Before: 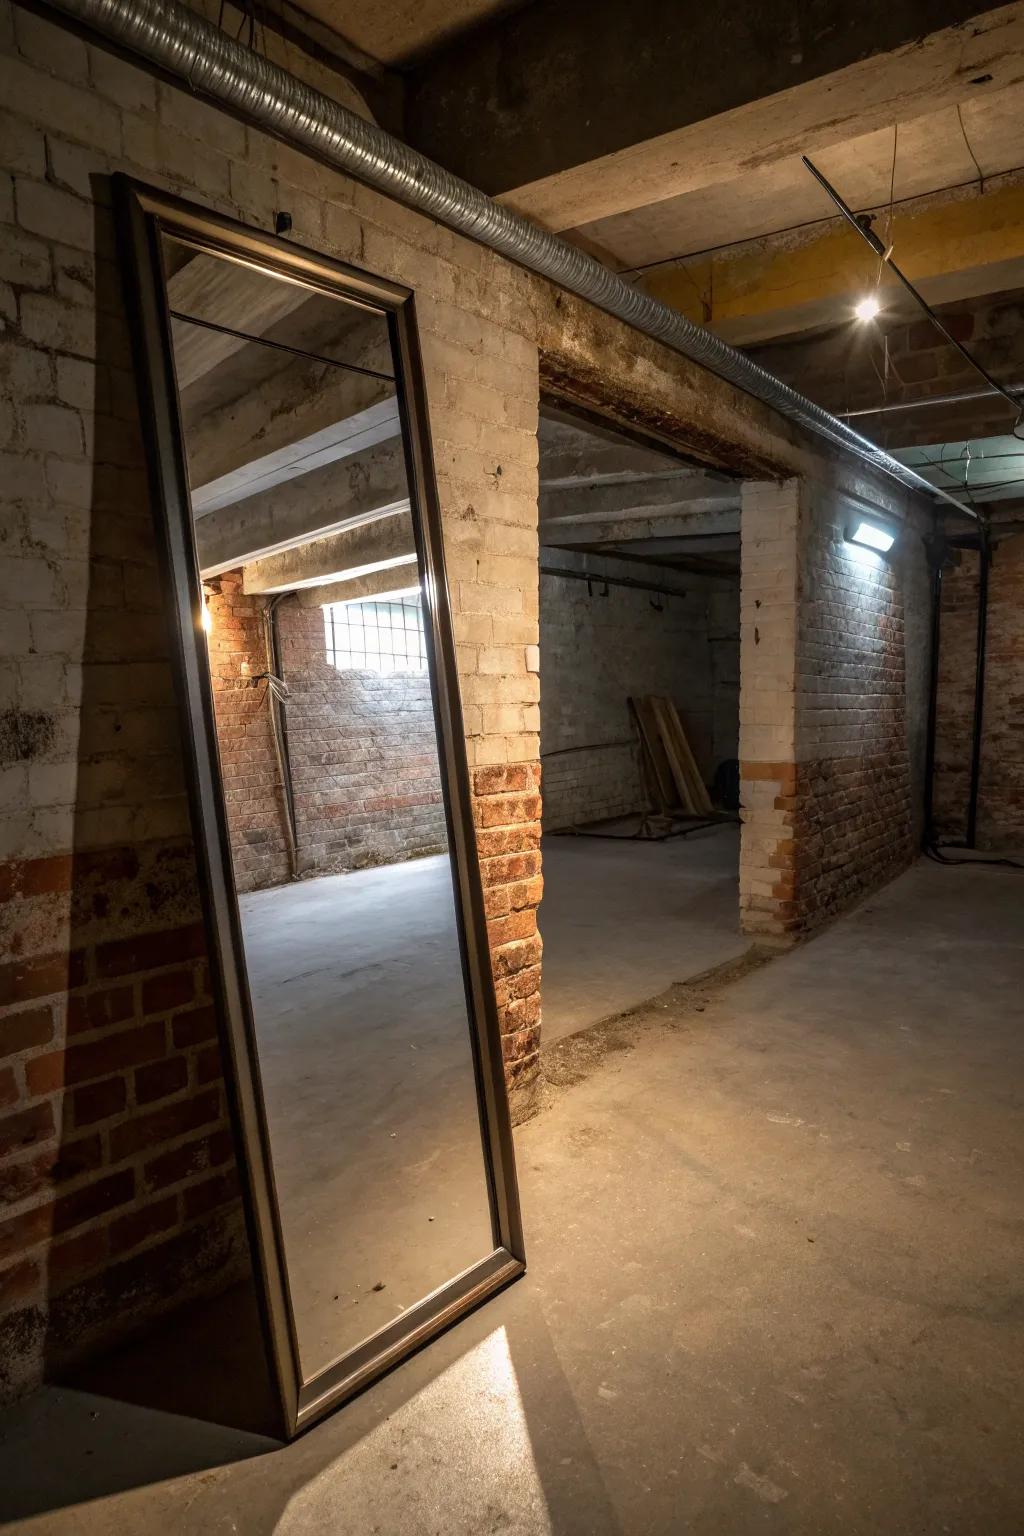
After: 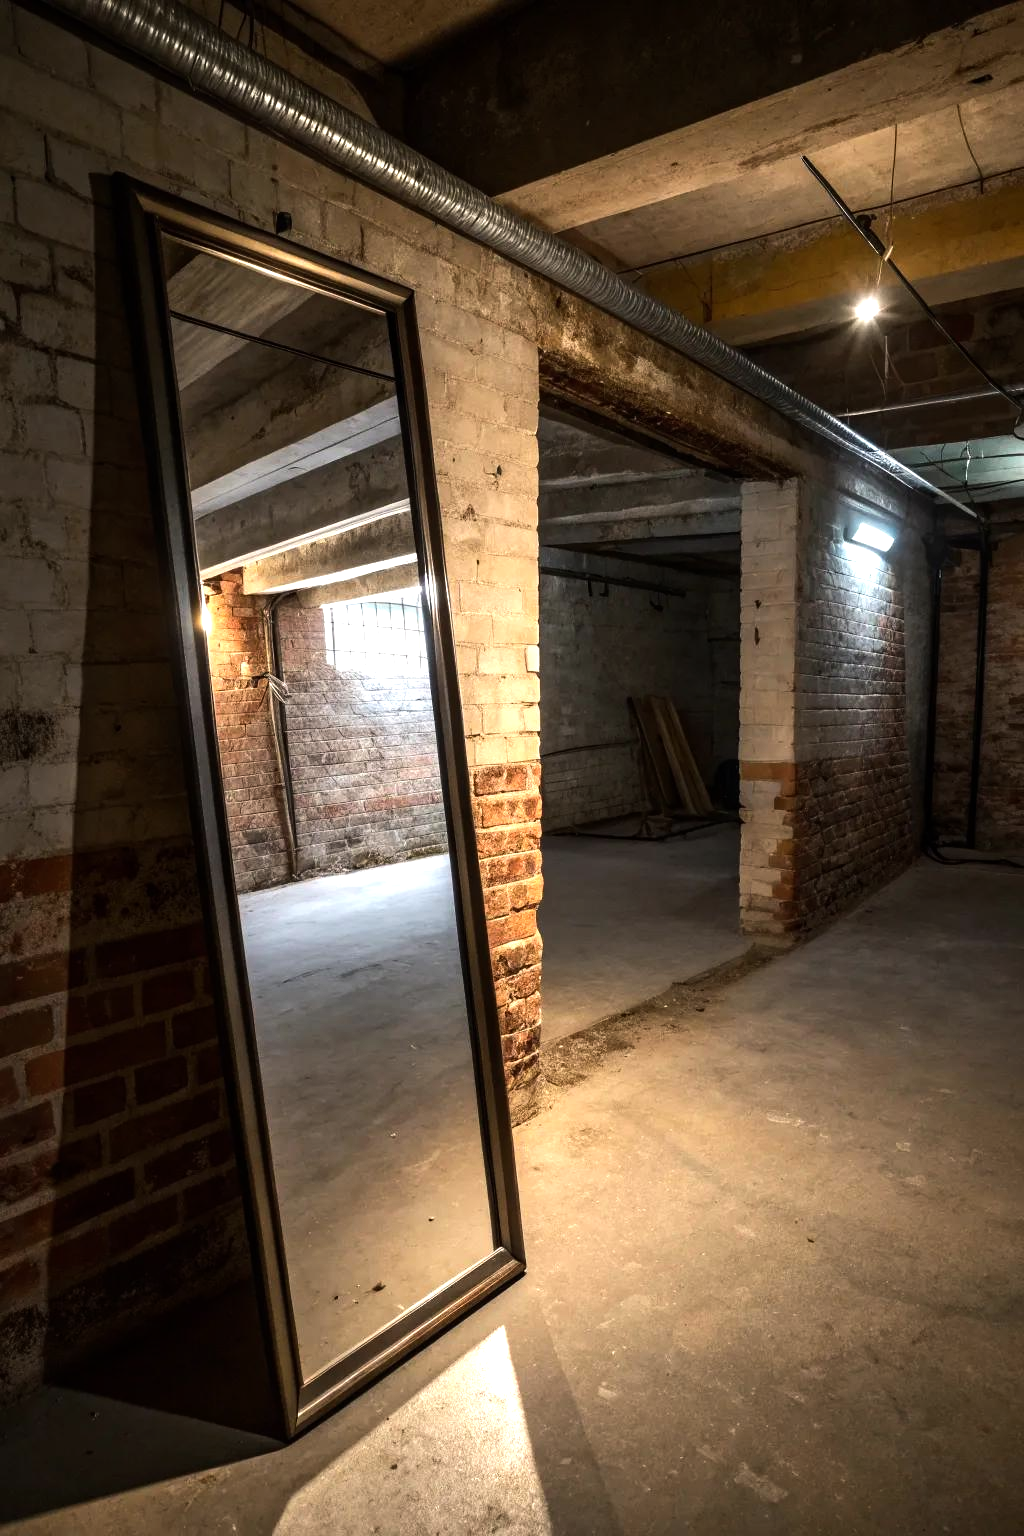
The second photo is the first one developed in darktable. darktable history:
tone equalizer: -8 EV -0.731 EV, -7 EV -0.688 EV, -6 EV -0.571 EV, -5 EV -0.396 EV, -3 EV 0.397 EV, -2 EV 0.6 EV, -1 EV 0.68 EV, +0 EV 0.77 EV, edges refinement/feathering 500, mask exposure compensation -1.57 EV, preserve details no
